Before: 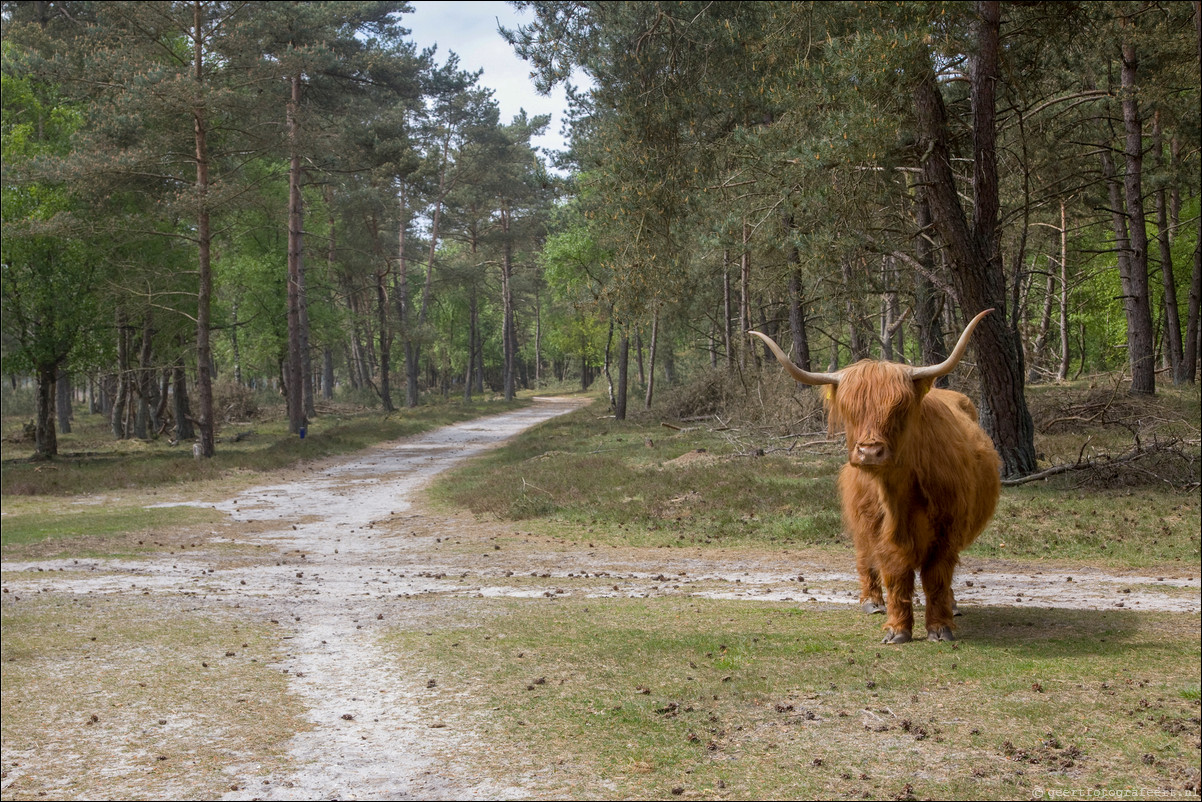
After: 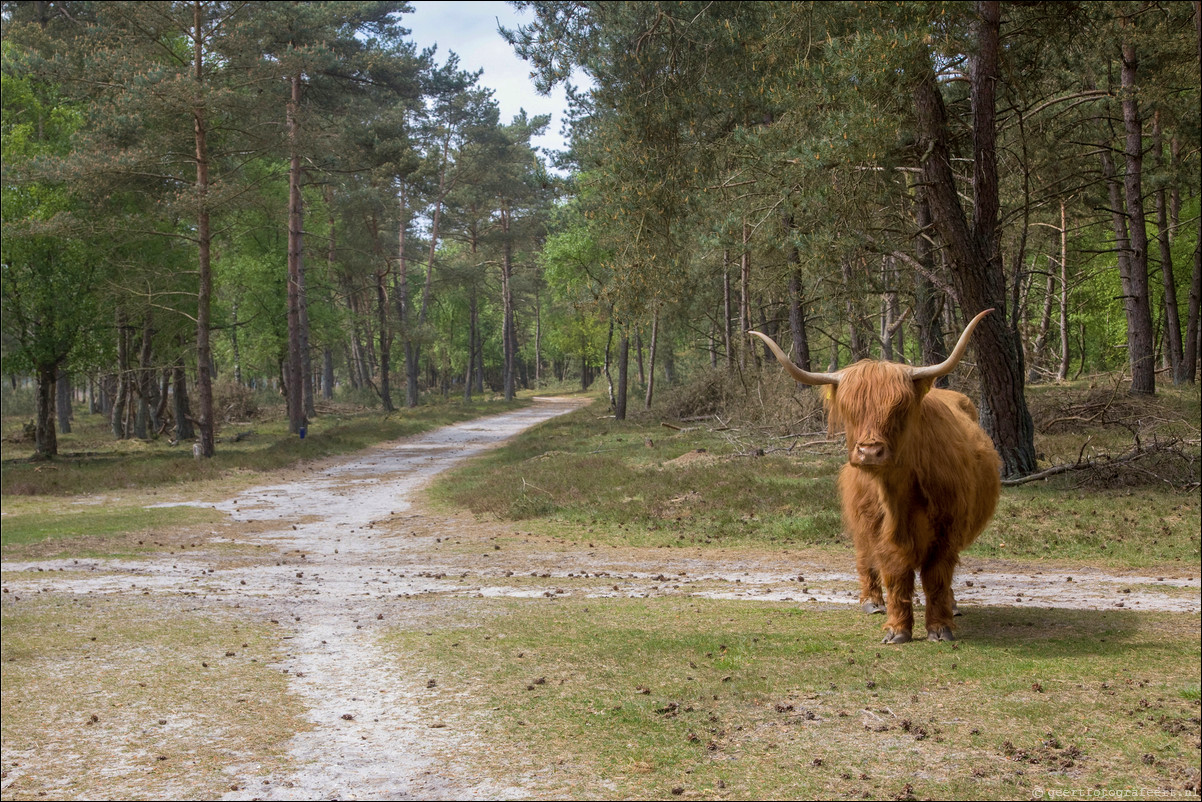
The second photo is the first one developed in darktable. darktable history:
contrast brightness saturation: saturation -0.058
shadows and highlights: radius 329.28, shadows 54.34, highlights -99.08, compress 94.27%, soften with gaussian
velvia: on, module defaults
